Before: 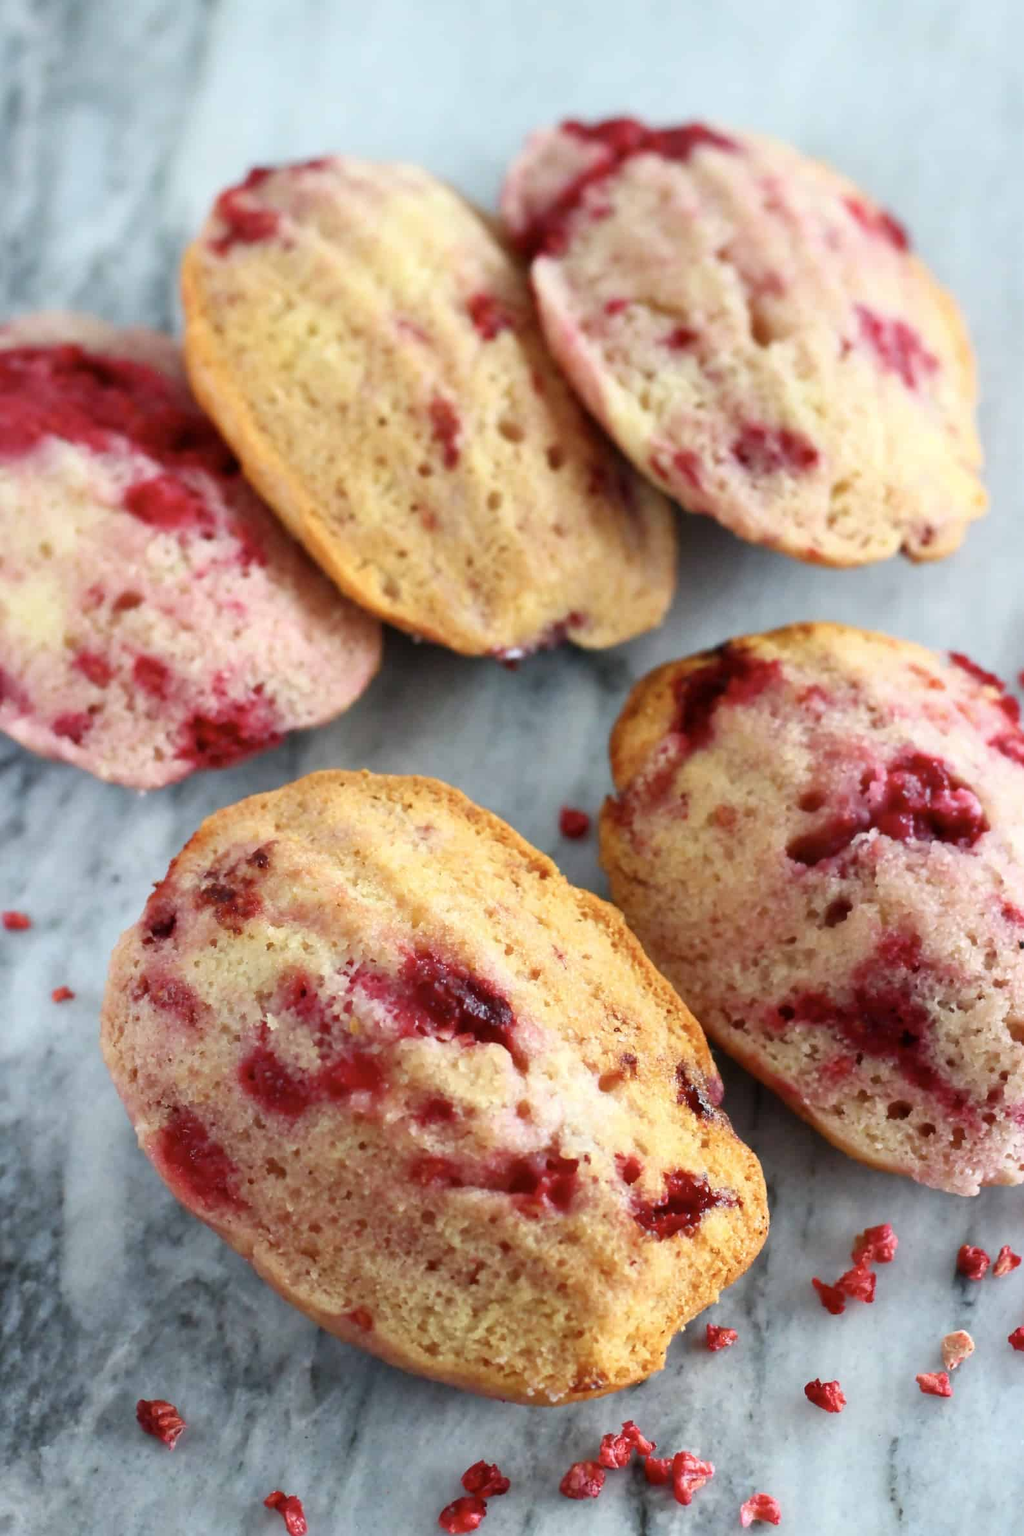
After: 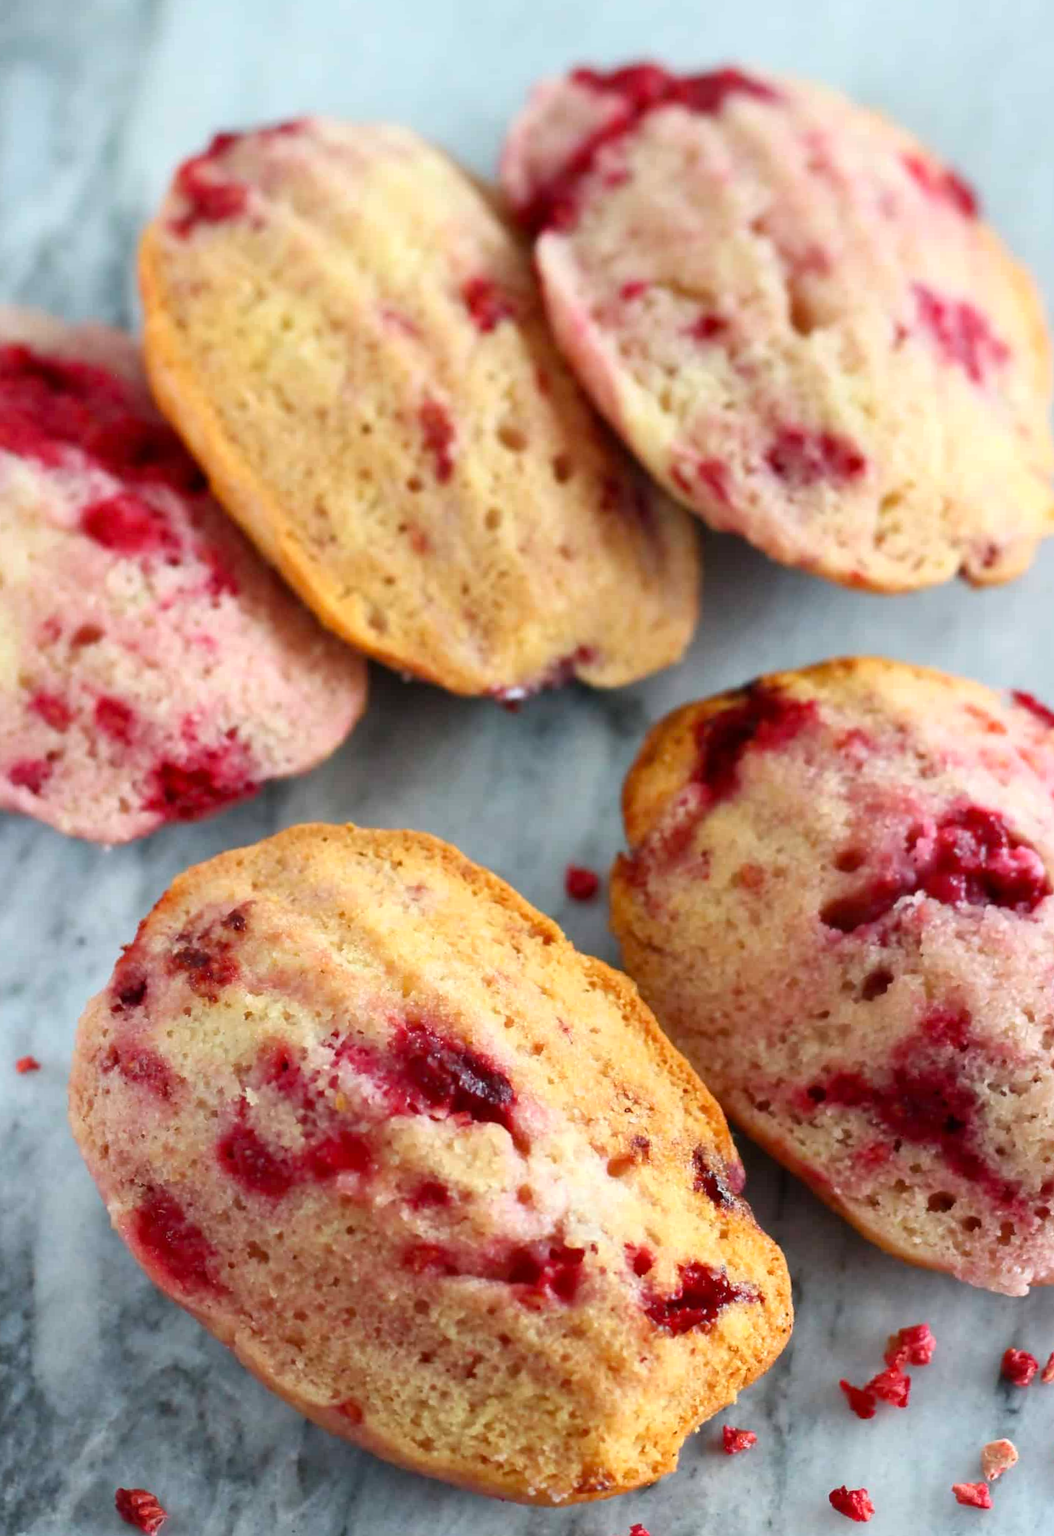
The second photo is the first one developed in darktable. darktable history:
rotate and perspective: rotation 0.074°, lens shift (vertical) 0.096, lens shift (horizontal) -0.041, crop left 0.043, crop right 0.952, crop top 0.024, crop bottom 0.979
crop: left 1.964%, top 3.251%, right 1.122%, bottom 4.933%
